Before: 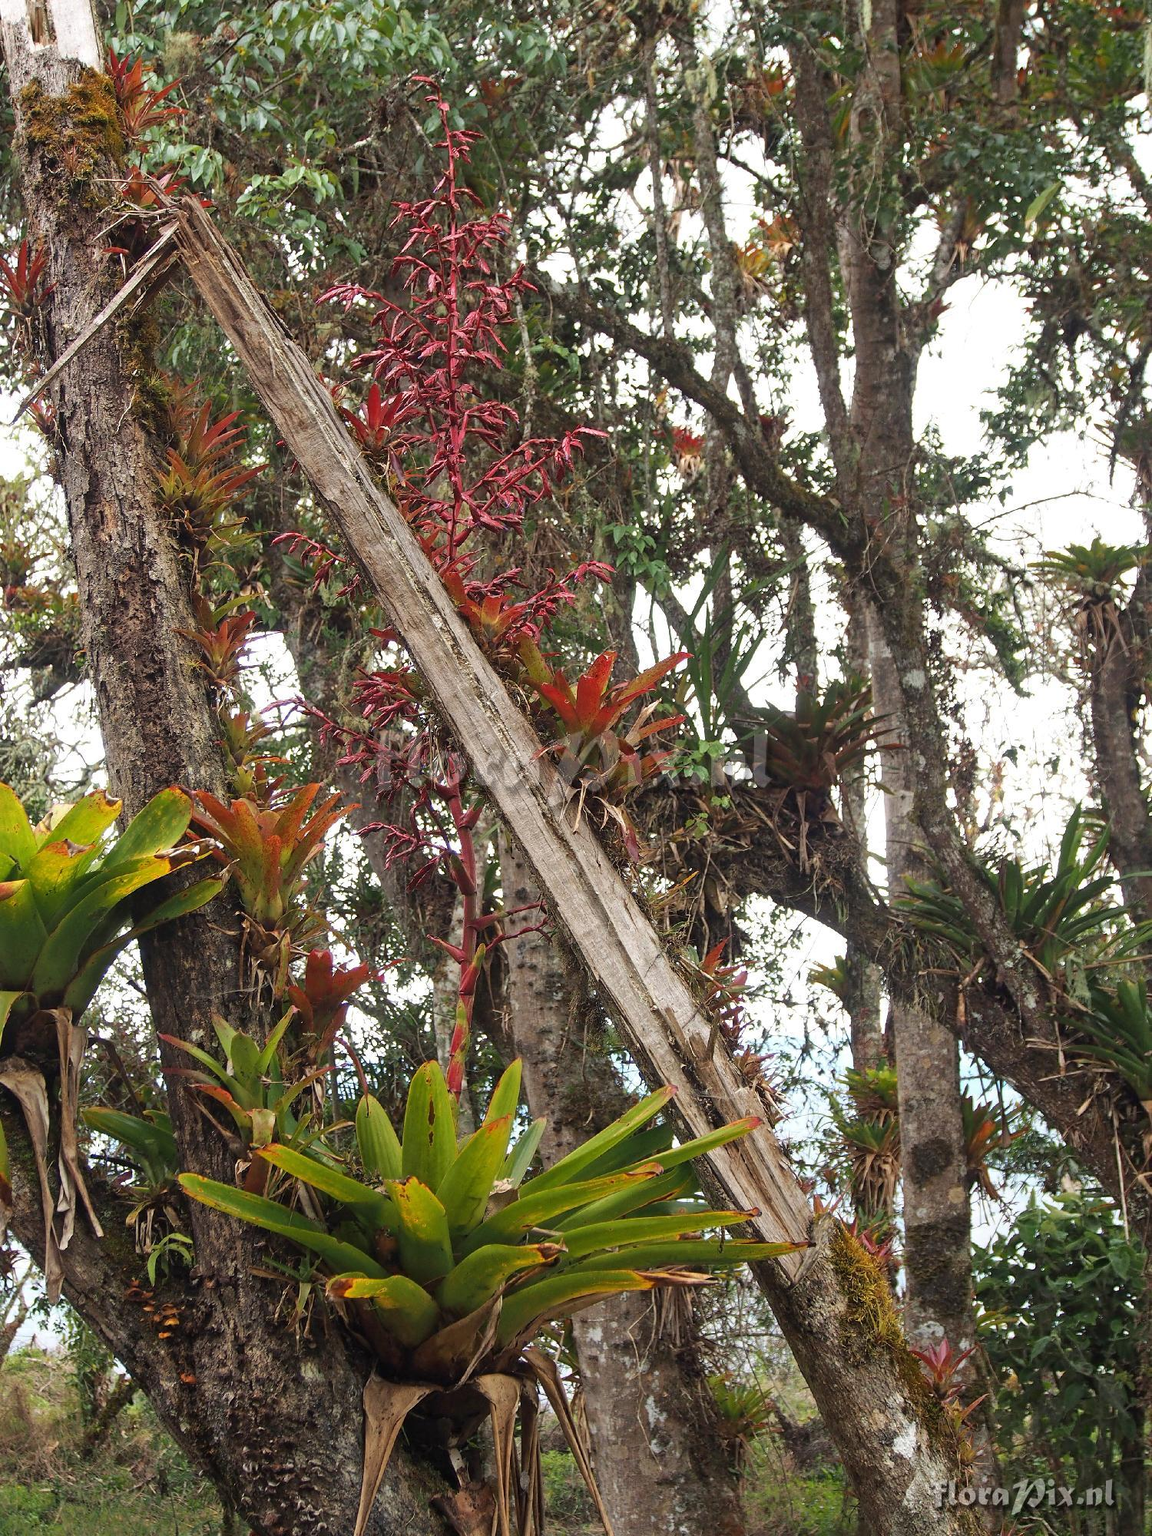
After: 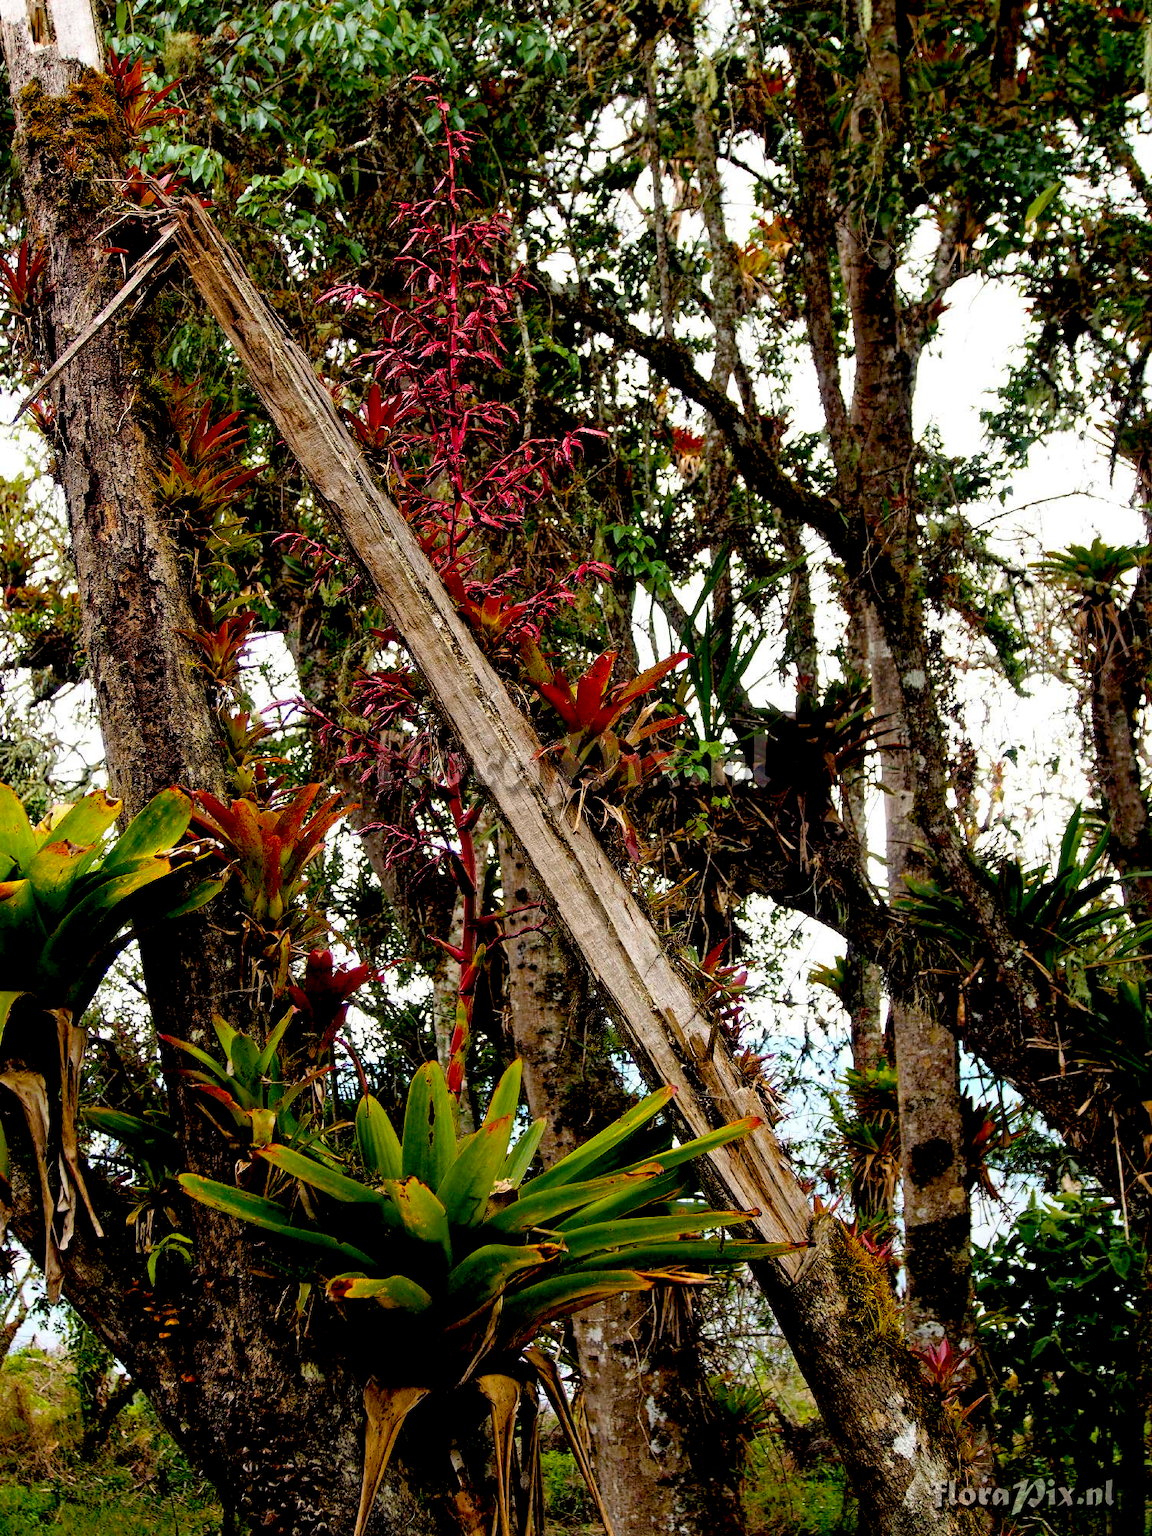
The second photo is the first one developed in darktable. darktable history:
color balance rgb: perceptual saturation grading › global saturation 20%, global vibrance 20%
exposure: black level correction 0.056, compensate highlight preservation false
color balance: output saturation 110%
